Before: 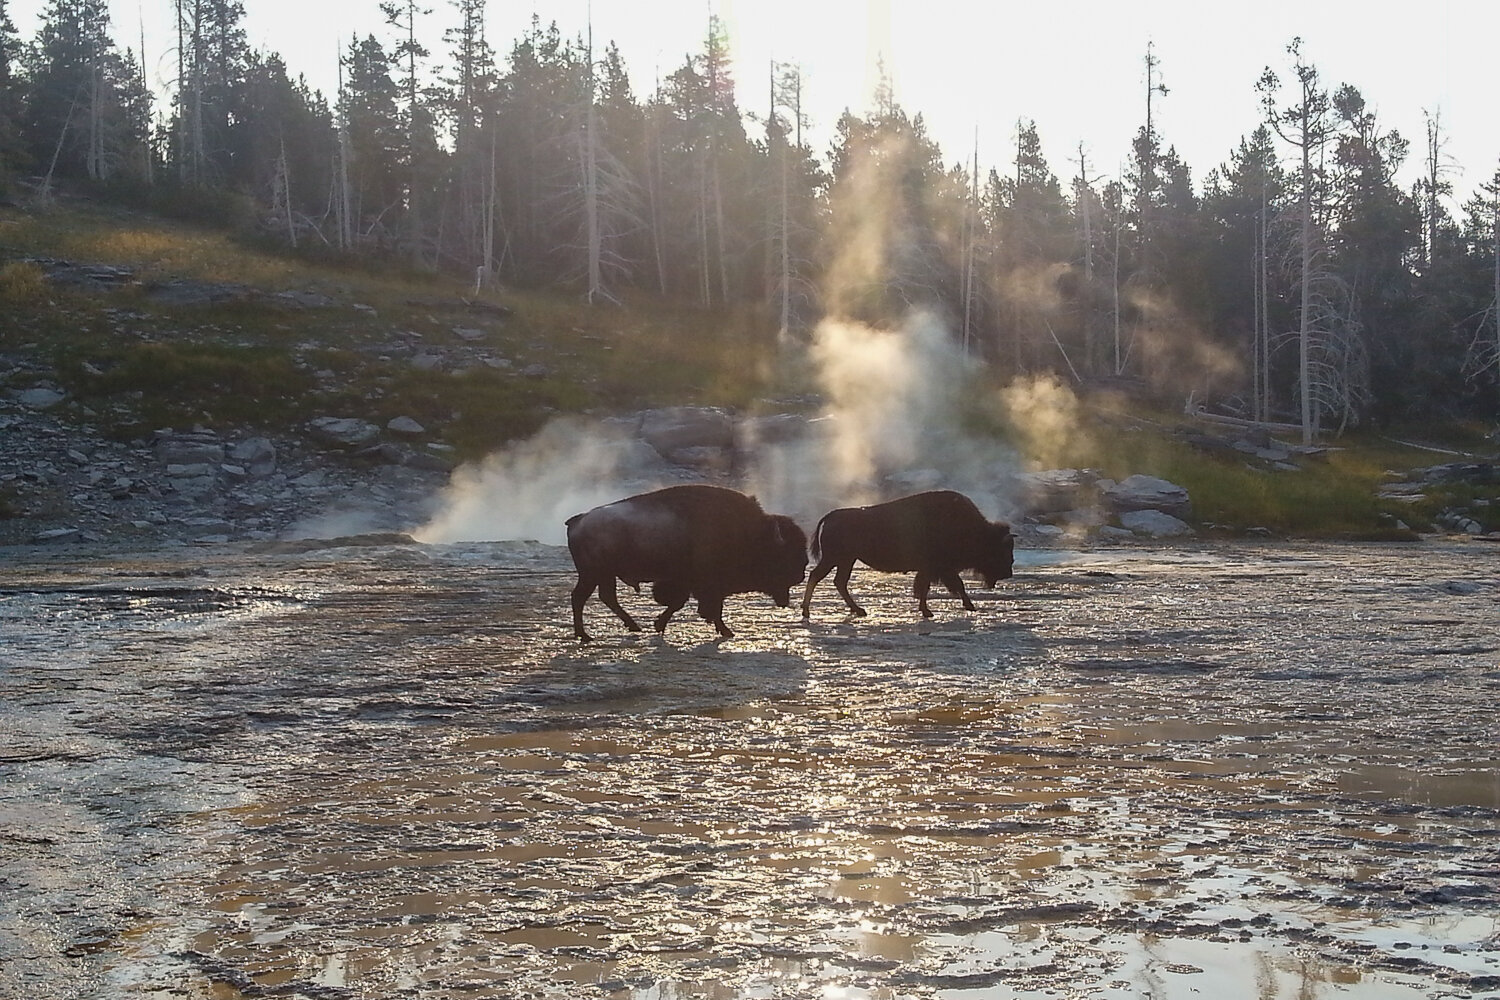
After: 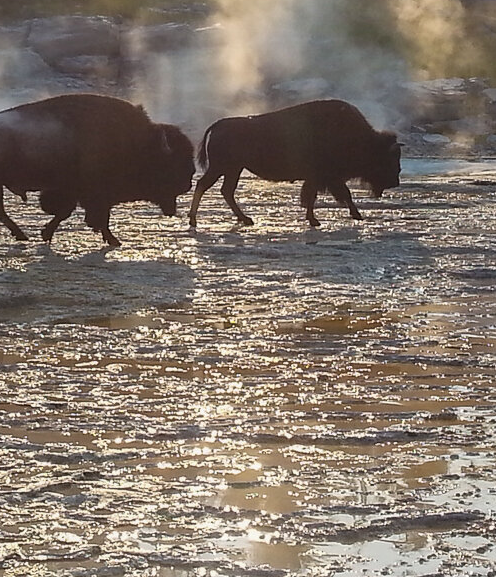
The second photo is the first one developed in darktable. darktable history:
white balance: red 1, blue 1
crop: left 40.878%, top 39.176%, right 25.993%, bottom 3.081%
